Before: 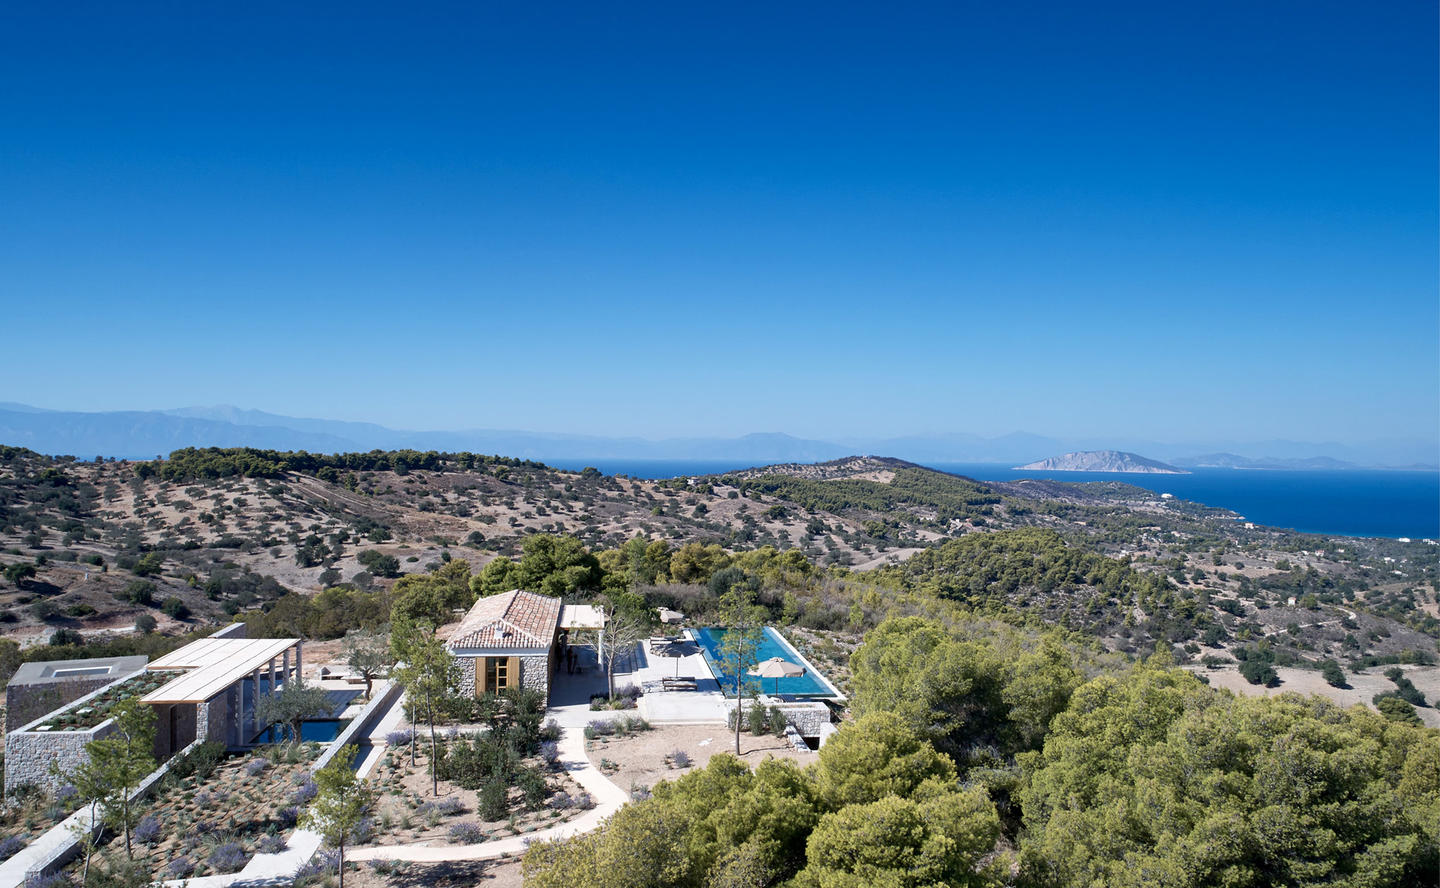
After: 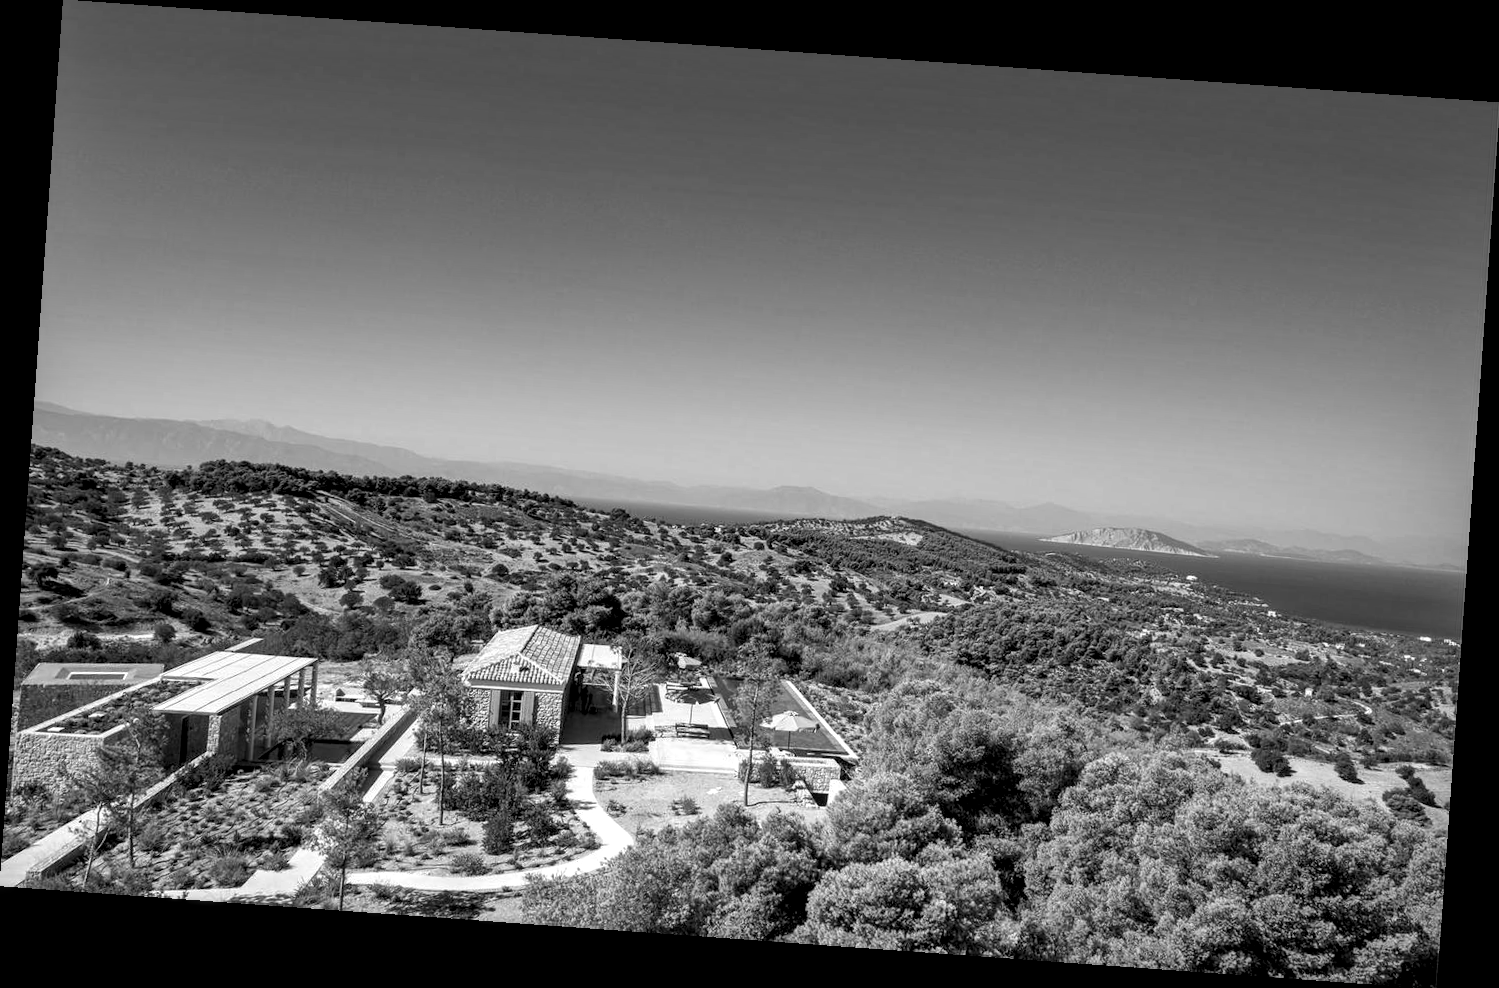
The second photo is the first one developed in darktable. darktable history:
monochrome: a 32, b 64, size 2.3
local contrast: detail 154%
rotate and perspective: rotation 4.1°, automatic cropping off
